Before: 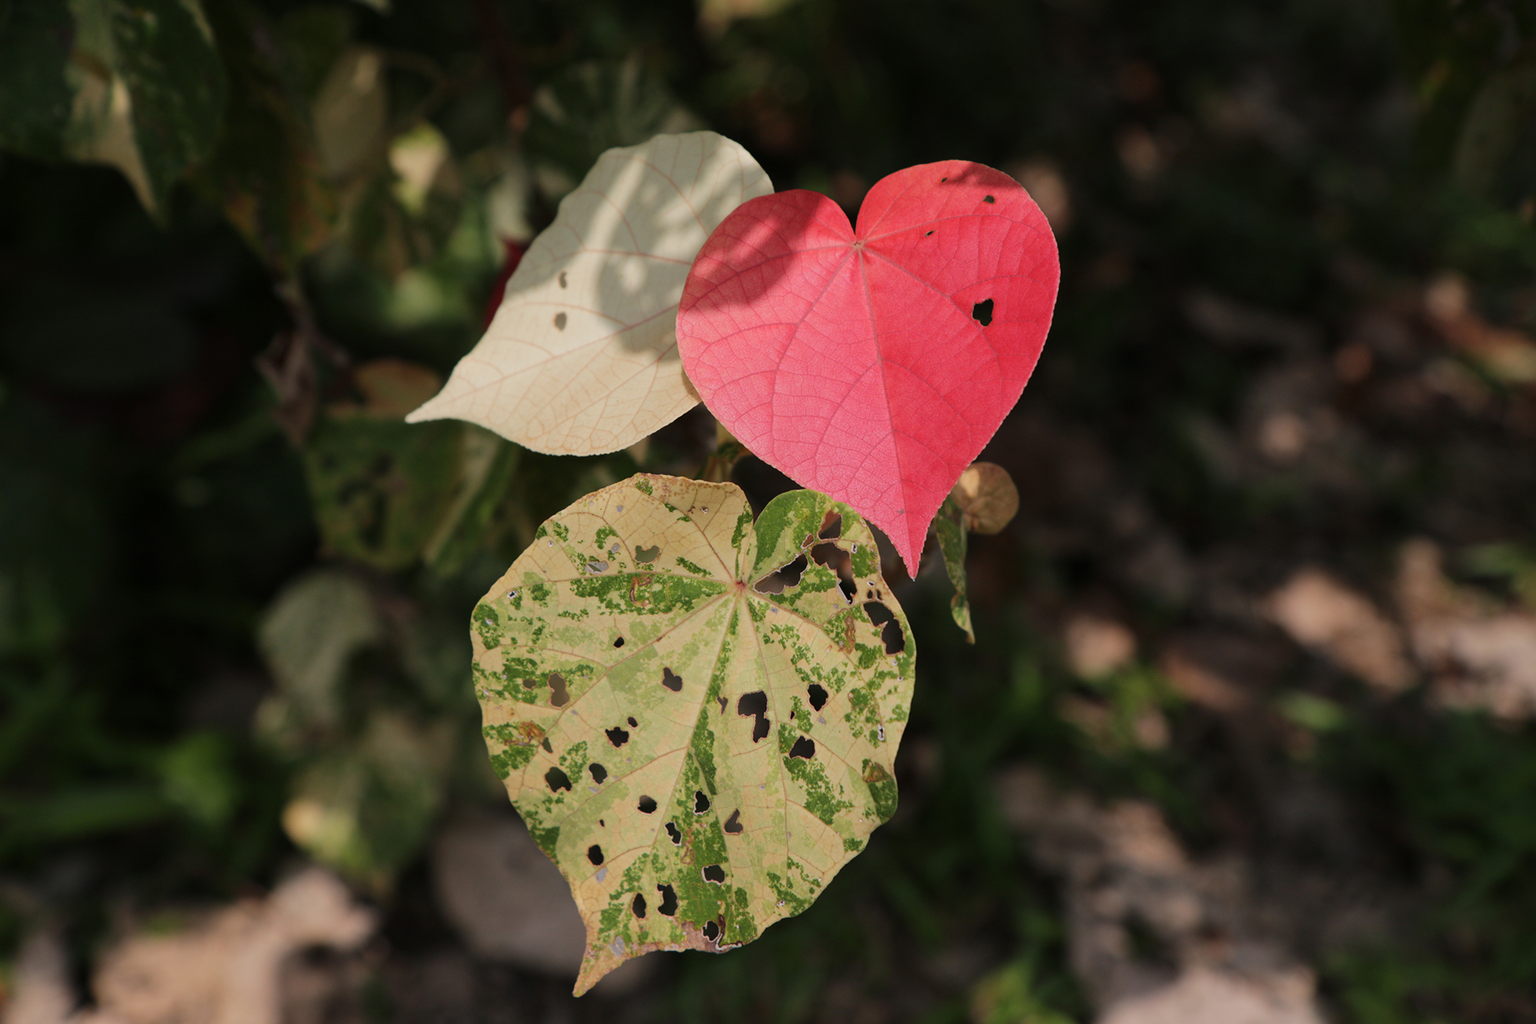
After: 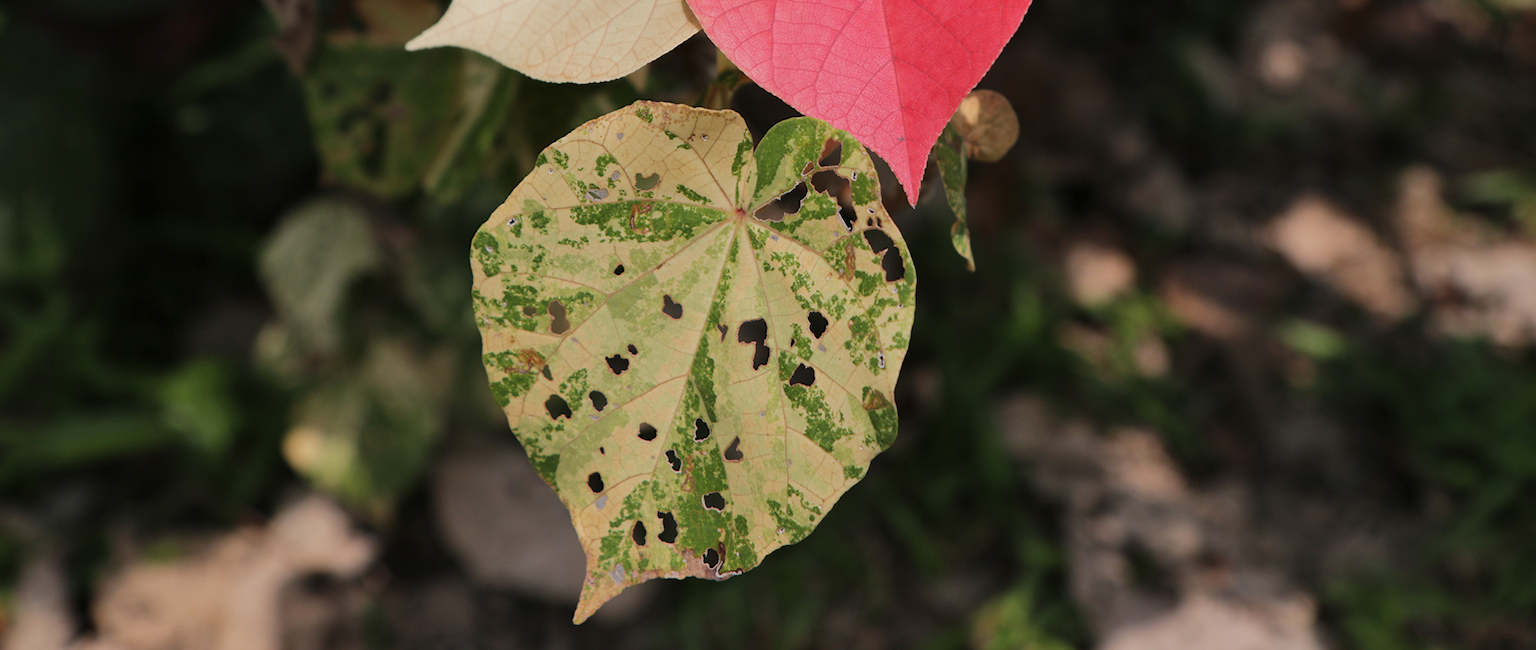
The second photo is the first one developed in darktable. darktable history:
shadows and highlights: shadows 30.63, highlights -63.22, shadows color adjustment 98%, highlights color adjustment 58.61%, soften with gaussian
crop and rotate: top 36.435%
